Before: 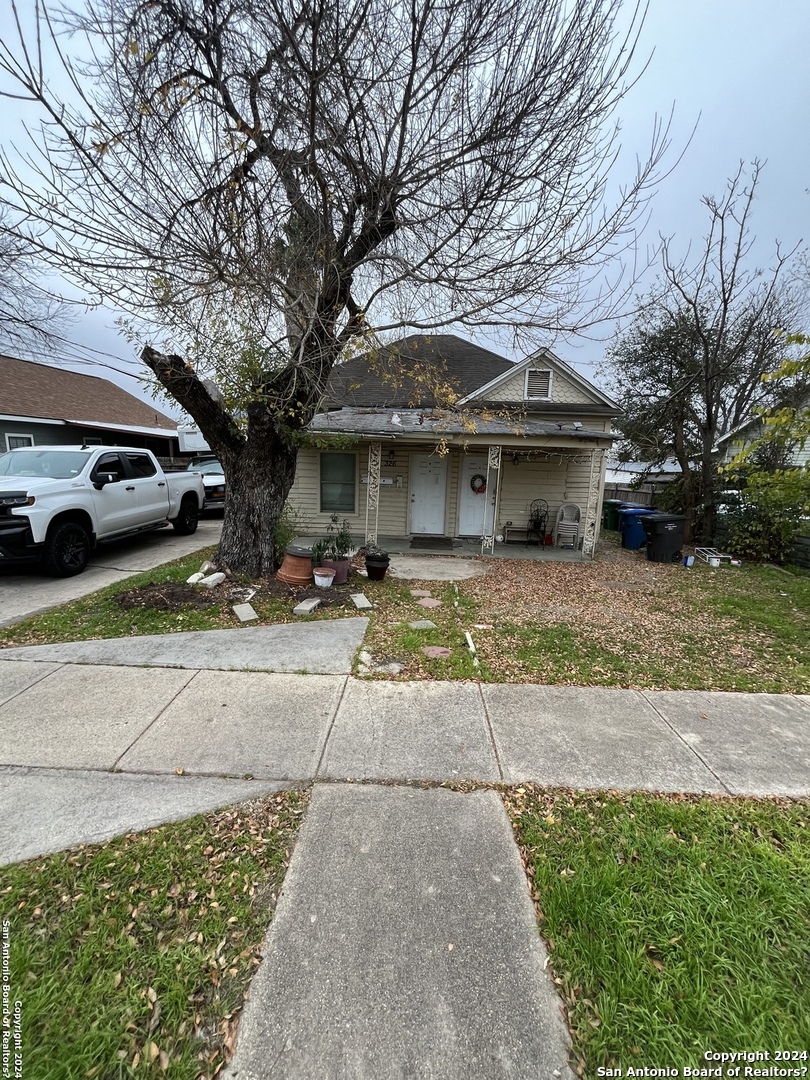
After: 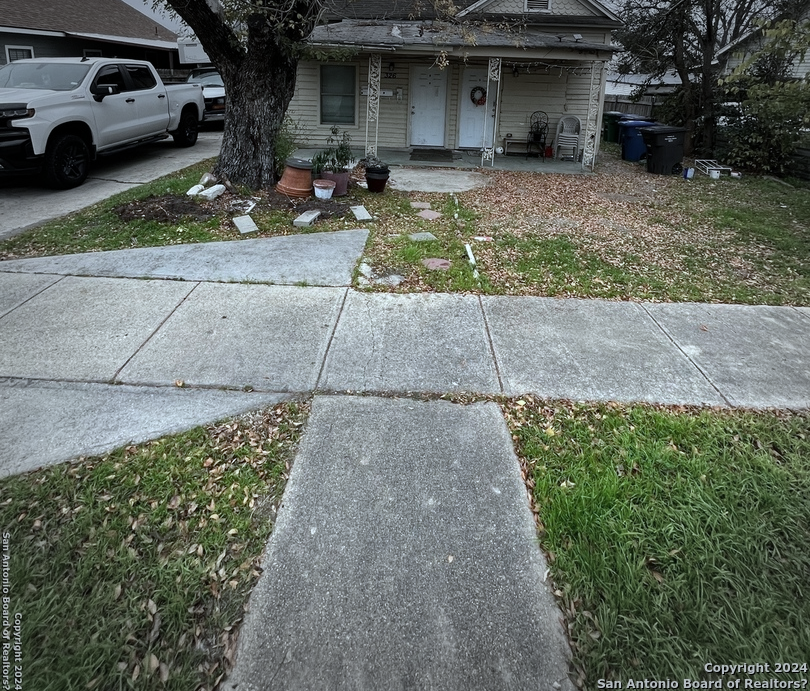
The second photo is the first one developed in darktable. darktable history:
crop and rotate: top 35.963%
shadows and highlights: shadows 30.71, highlights -62.46, soften with gaussian
color calibration: illuminant custom, x 0.368, y 0.373, temperature 4335.34 K, saturation algorithm version 1 (2020)
vignetting: fall-off start 70.17%, width/height ratio 1.335
